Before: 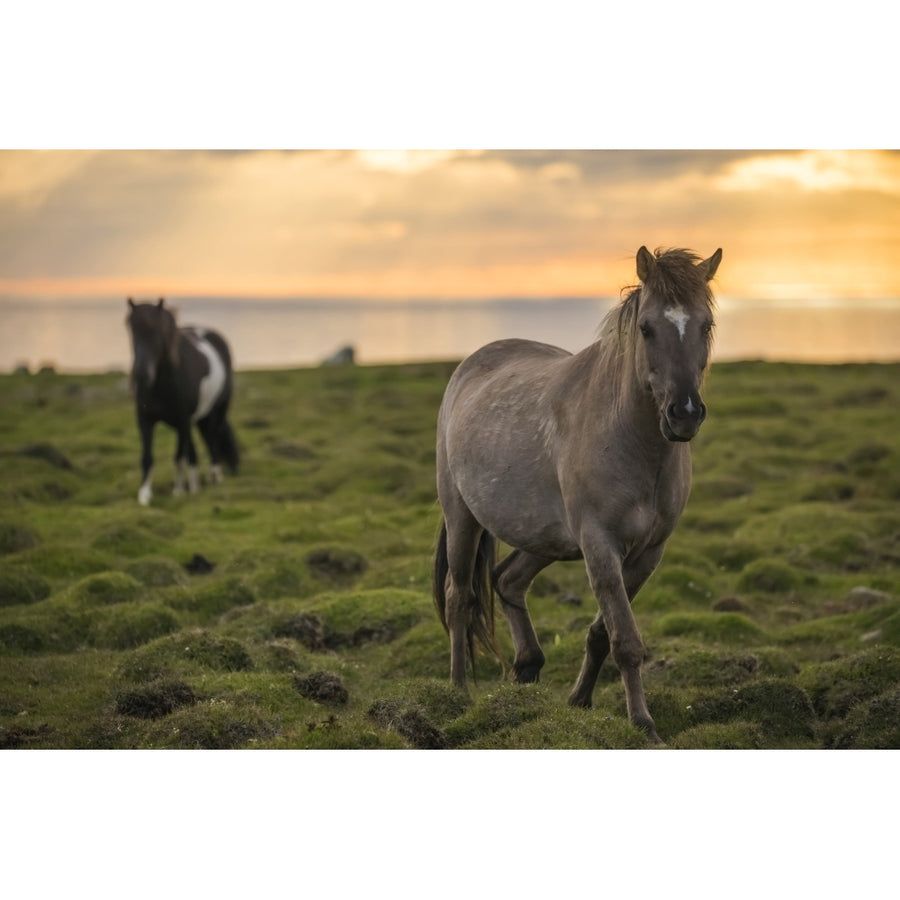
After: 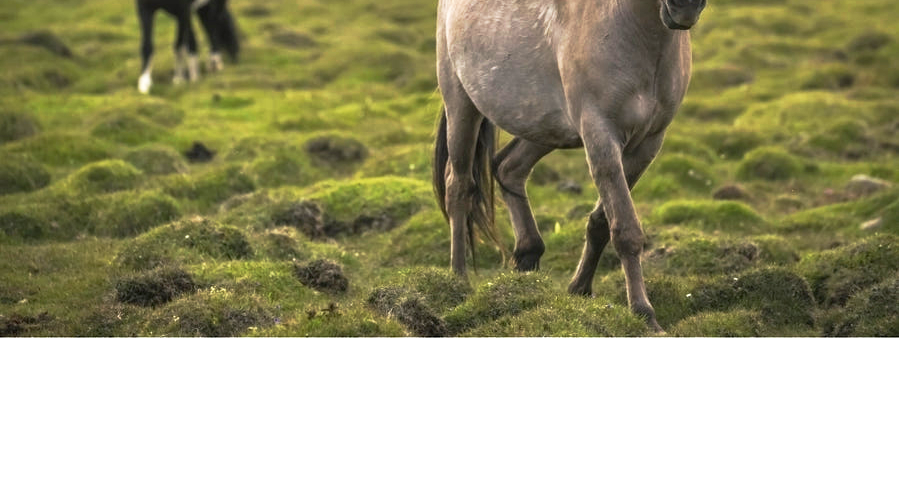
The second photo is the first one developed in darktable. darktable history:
base curve: curves: ch0 [(0, 0) (0.257, 0.25) (0.482, 0.586) (0.757, 0.871) (1, 1)], preserve colors none
exposure: black level correction 0.001, exposure 1.324 EV, compensate highlight preservation false
crop and rotate: top 45.843%, right 0.042%
